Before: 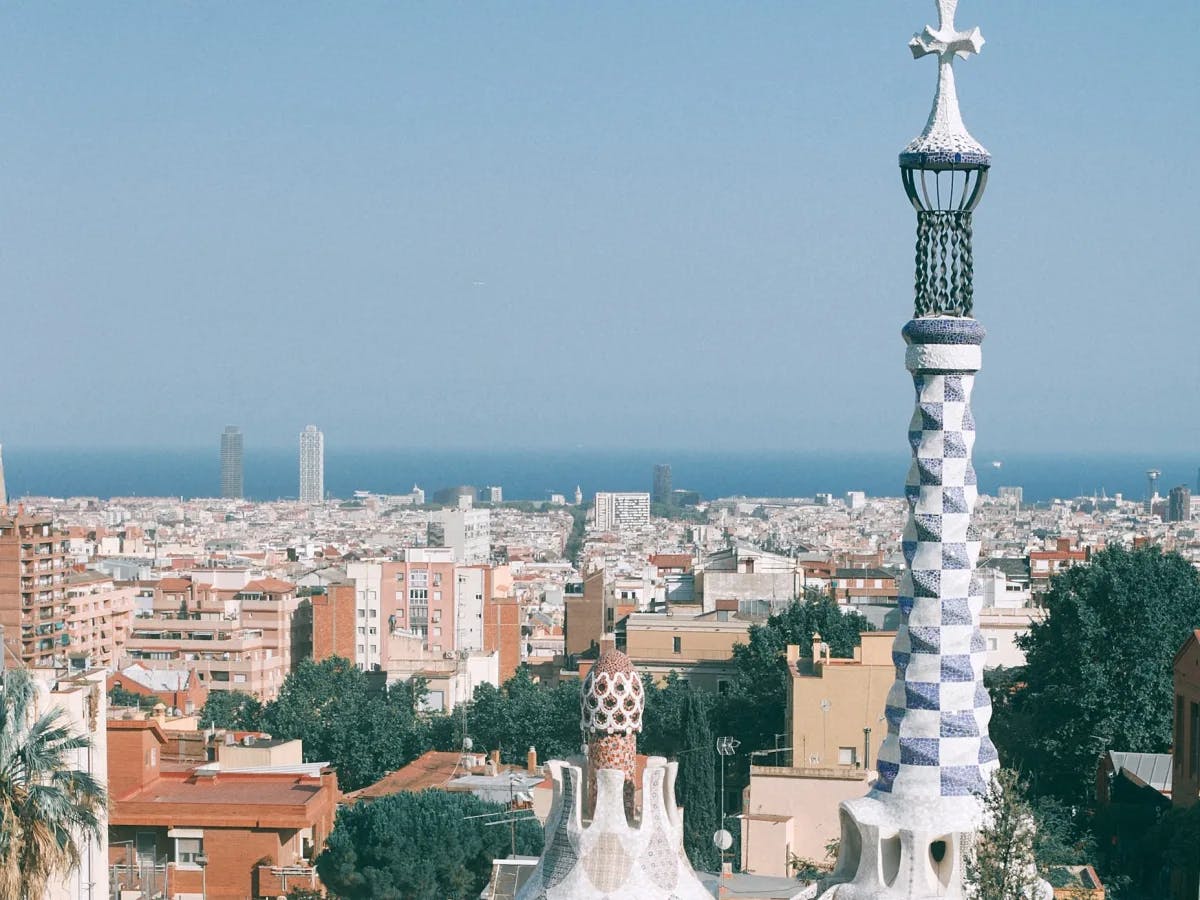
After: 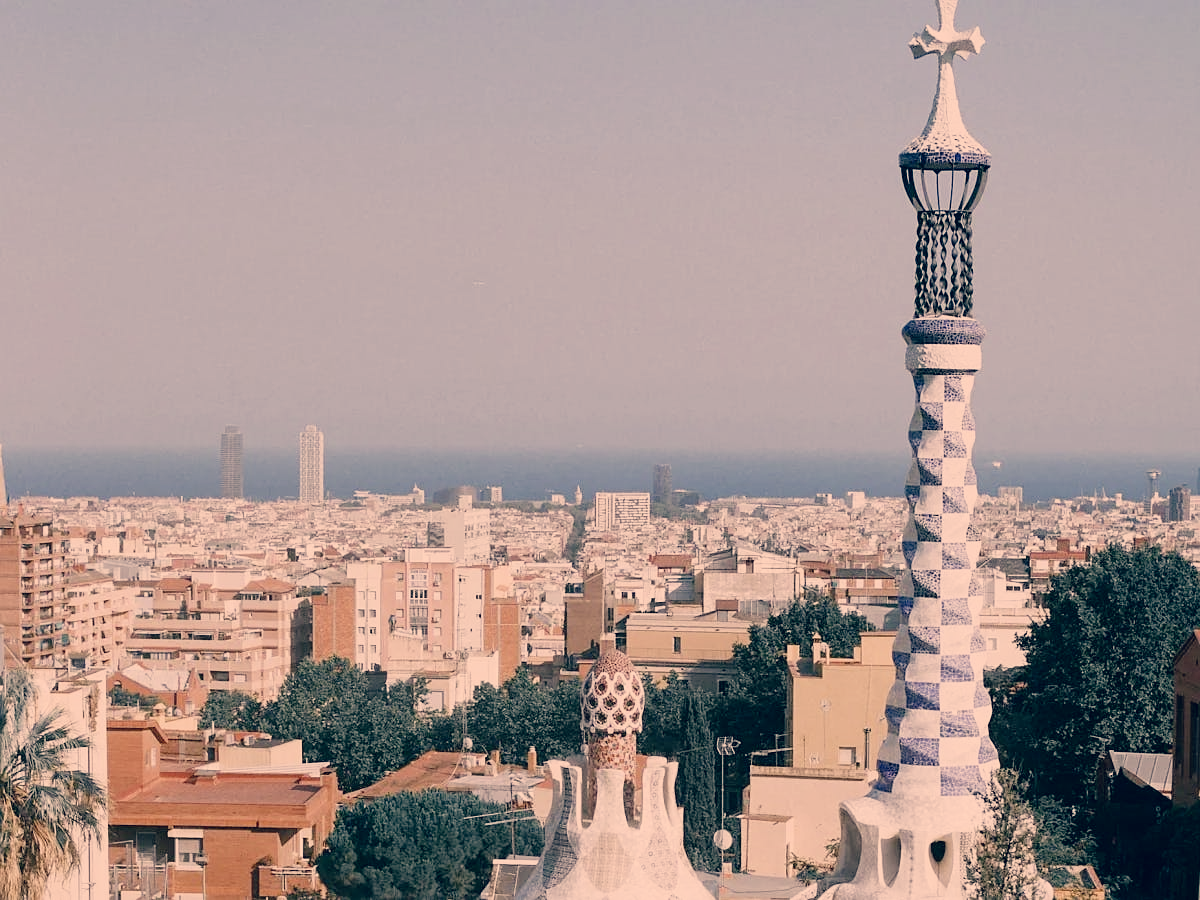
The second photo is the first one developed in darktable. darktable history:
sharpen: radius 1.231, amount 0.293, threshold 0.19
filmic rgb: black relative exposure -7.71 EV, white relative exposure 4.38 EV, hardness 3.76, latitude 49.23%, contrast 1.101, preserve chrominance no, color science v5 (2021), contrast in shadows safe, contrast in highlights safe
color correction: highlights a* 20.09, highlights b* 28.22, shadows a* 3.35, shadows b* -17.49, saturation 0.762
